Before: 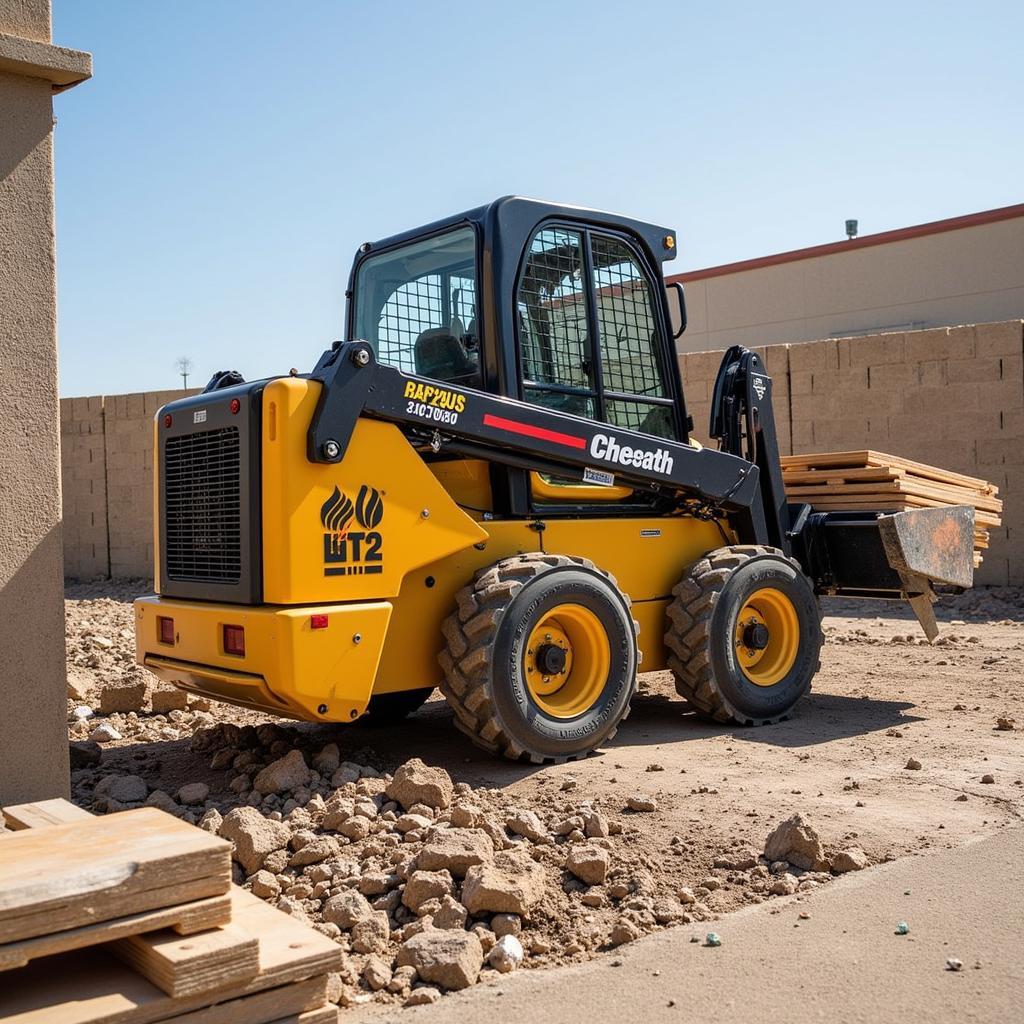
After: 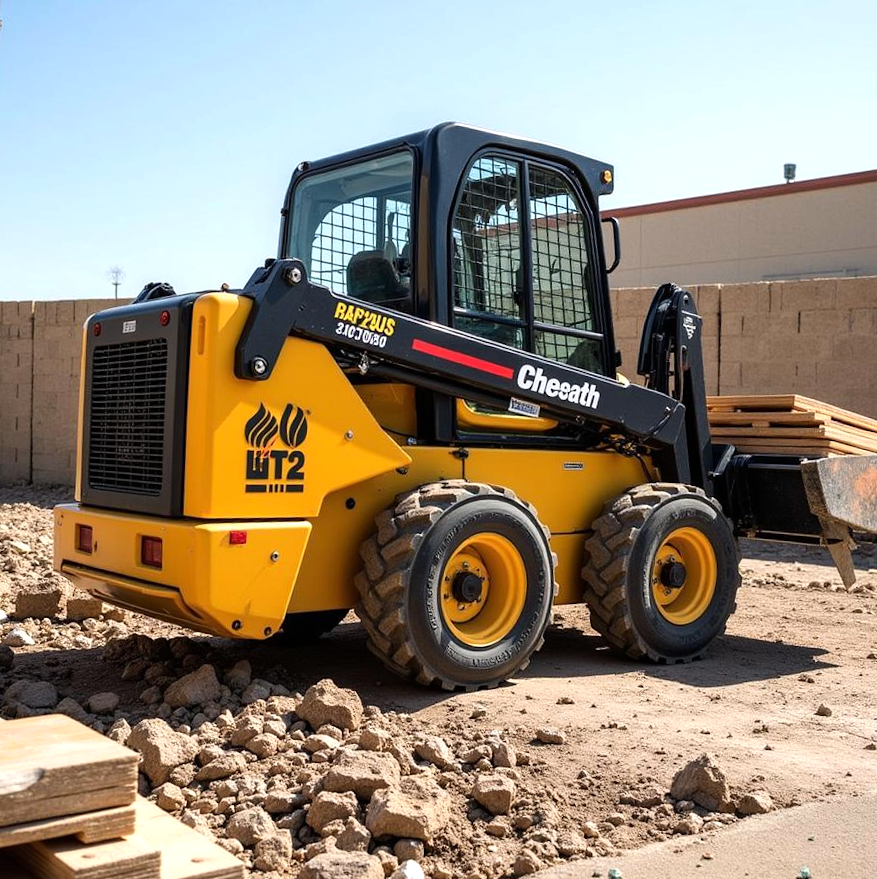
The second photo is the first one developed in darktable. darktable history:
tone equalizer: -8 EV -0.4 EV, -7 EV -0.411 EV, -6 EV -0.328 EV, -5 EV -0.251 EV, -3 EV 0.235 EV, -2 EV 0.341 EV, -1 EV 0.413 EV, +0 EV 0.396 EV, smoothing diameter 2.08%, edges refinement/feathering 22.16, mask exposure compensation -1.57 EV, filter diffusion 5
crop and rotate: angle -2.94°, left 5.297%, top 5.164%, right 4.683%, bottom 4.624%
